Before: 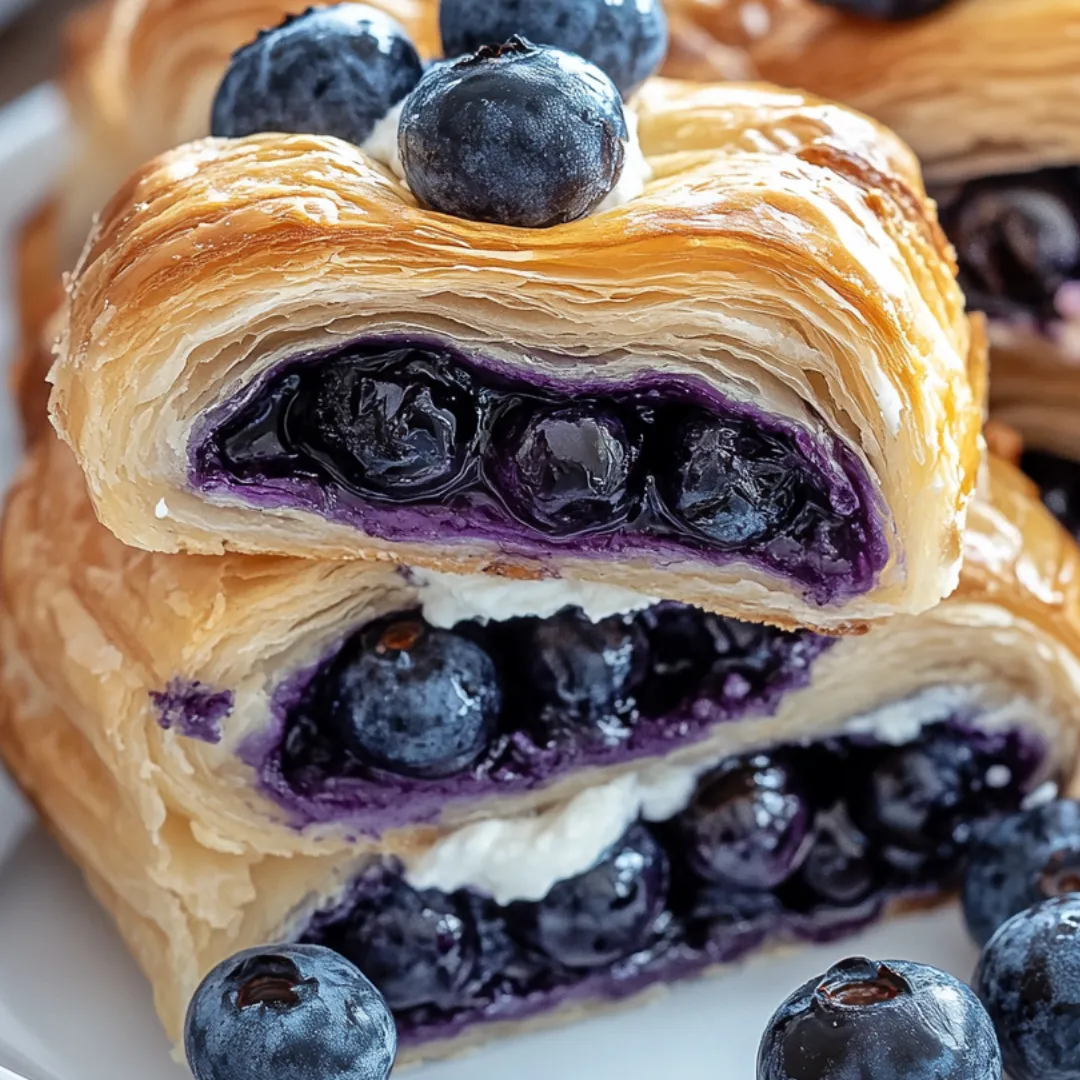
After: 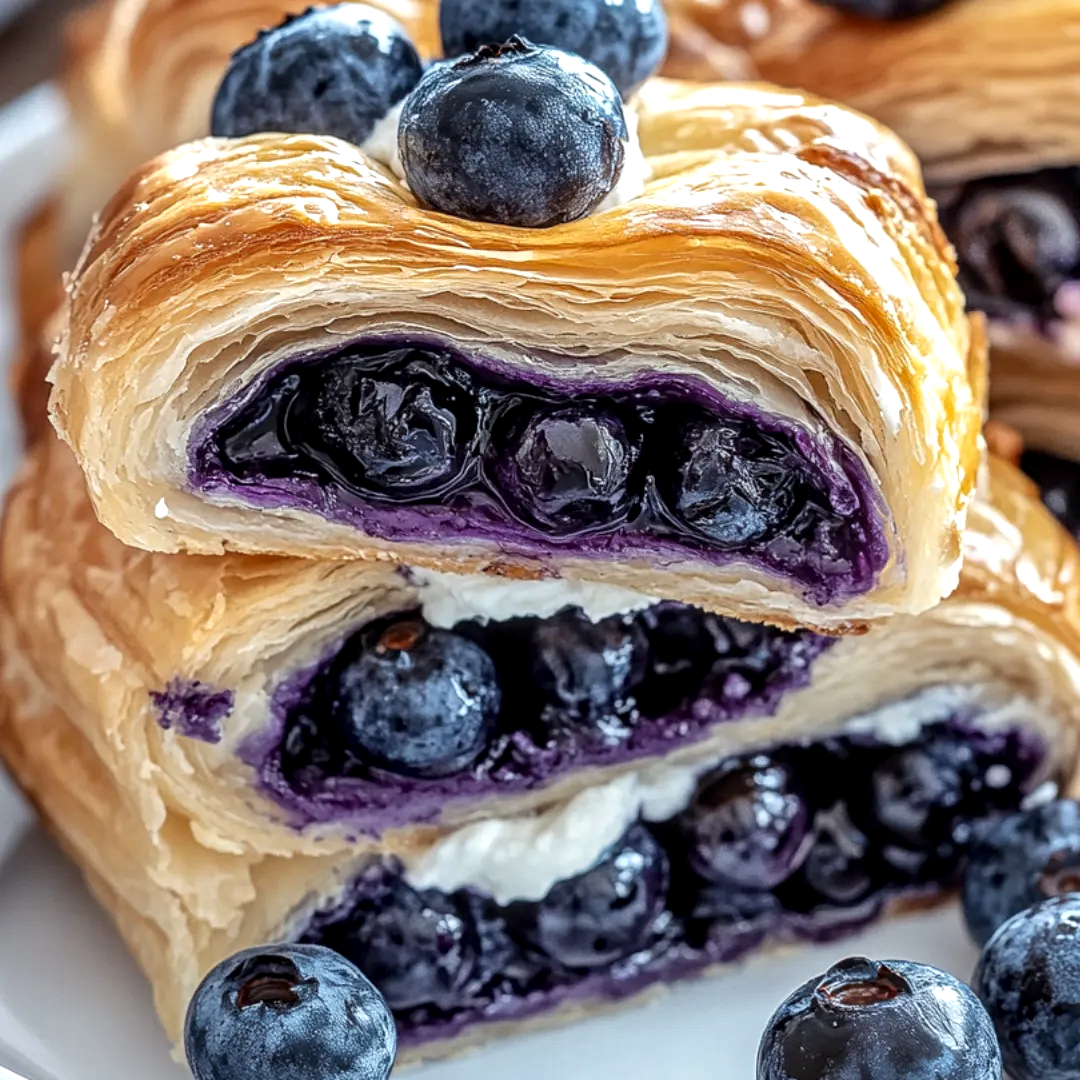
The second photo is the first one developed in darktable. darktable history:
local contrast: highlights 35%, detail 135%
exposure: exposure 0.2 EV, compensate highlight preservation false
